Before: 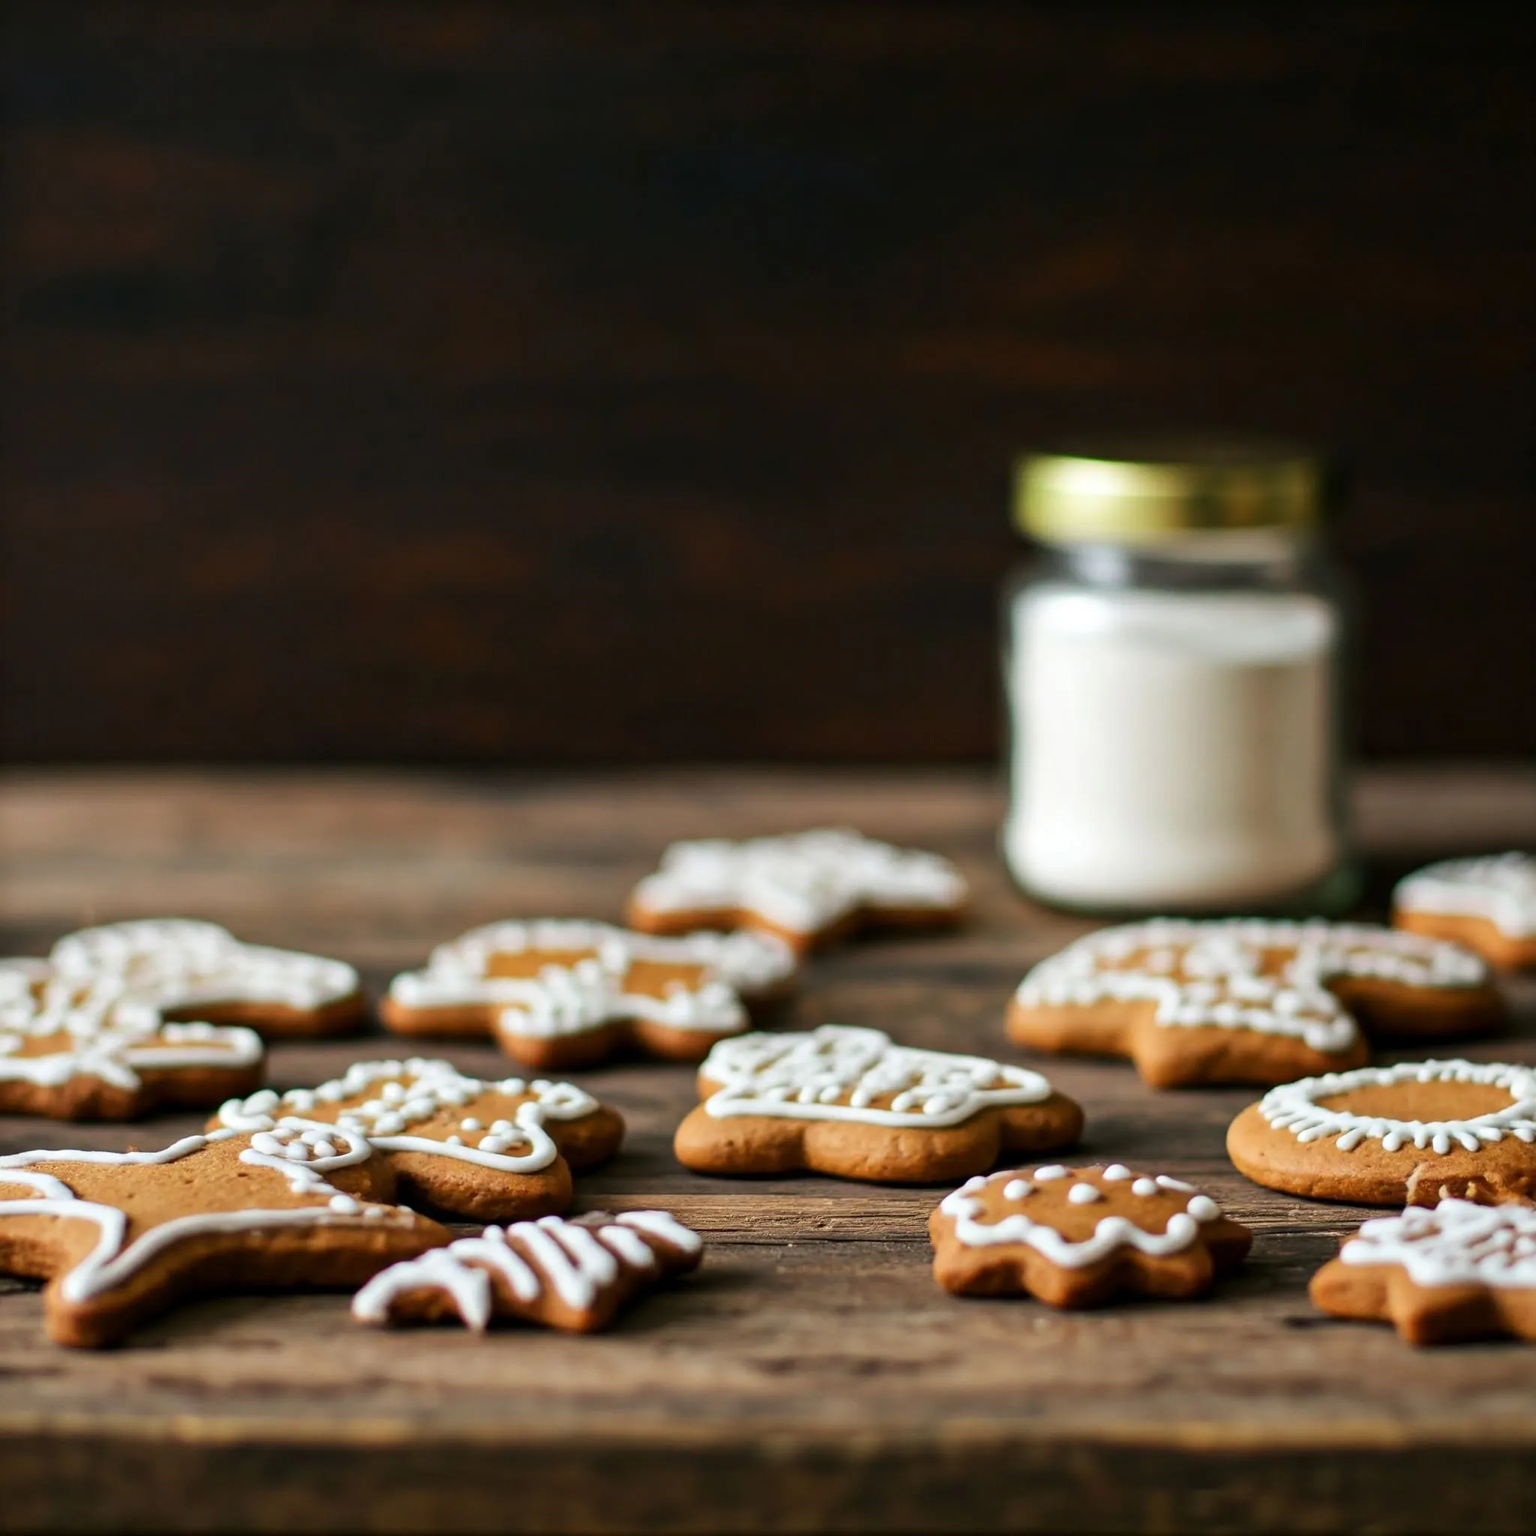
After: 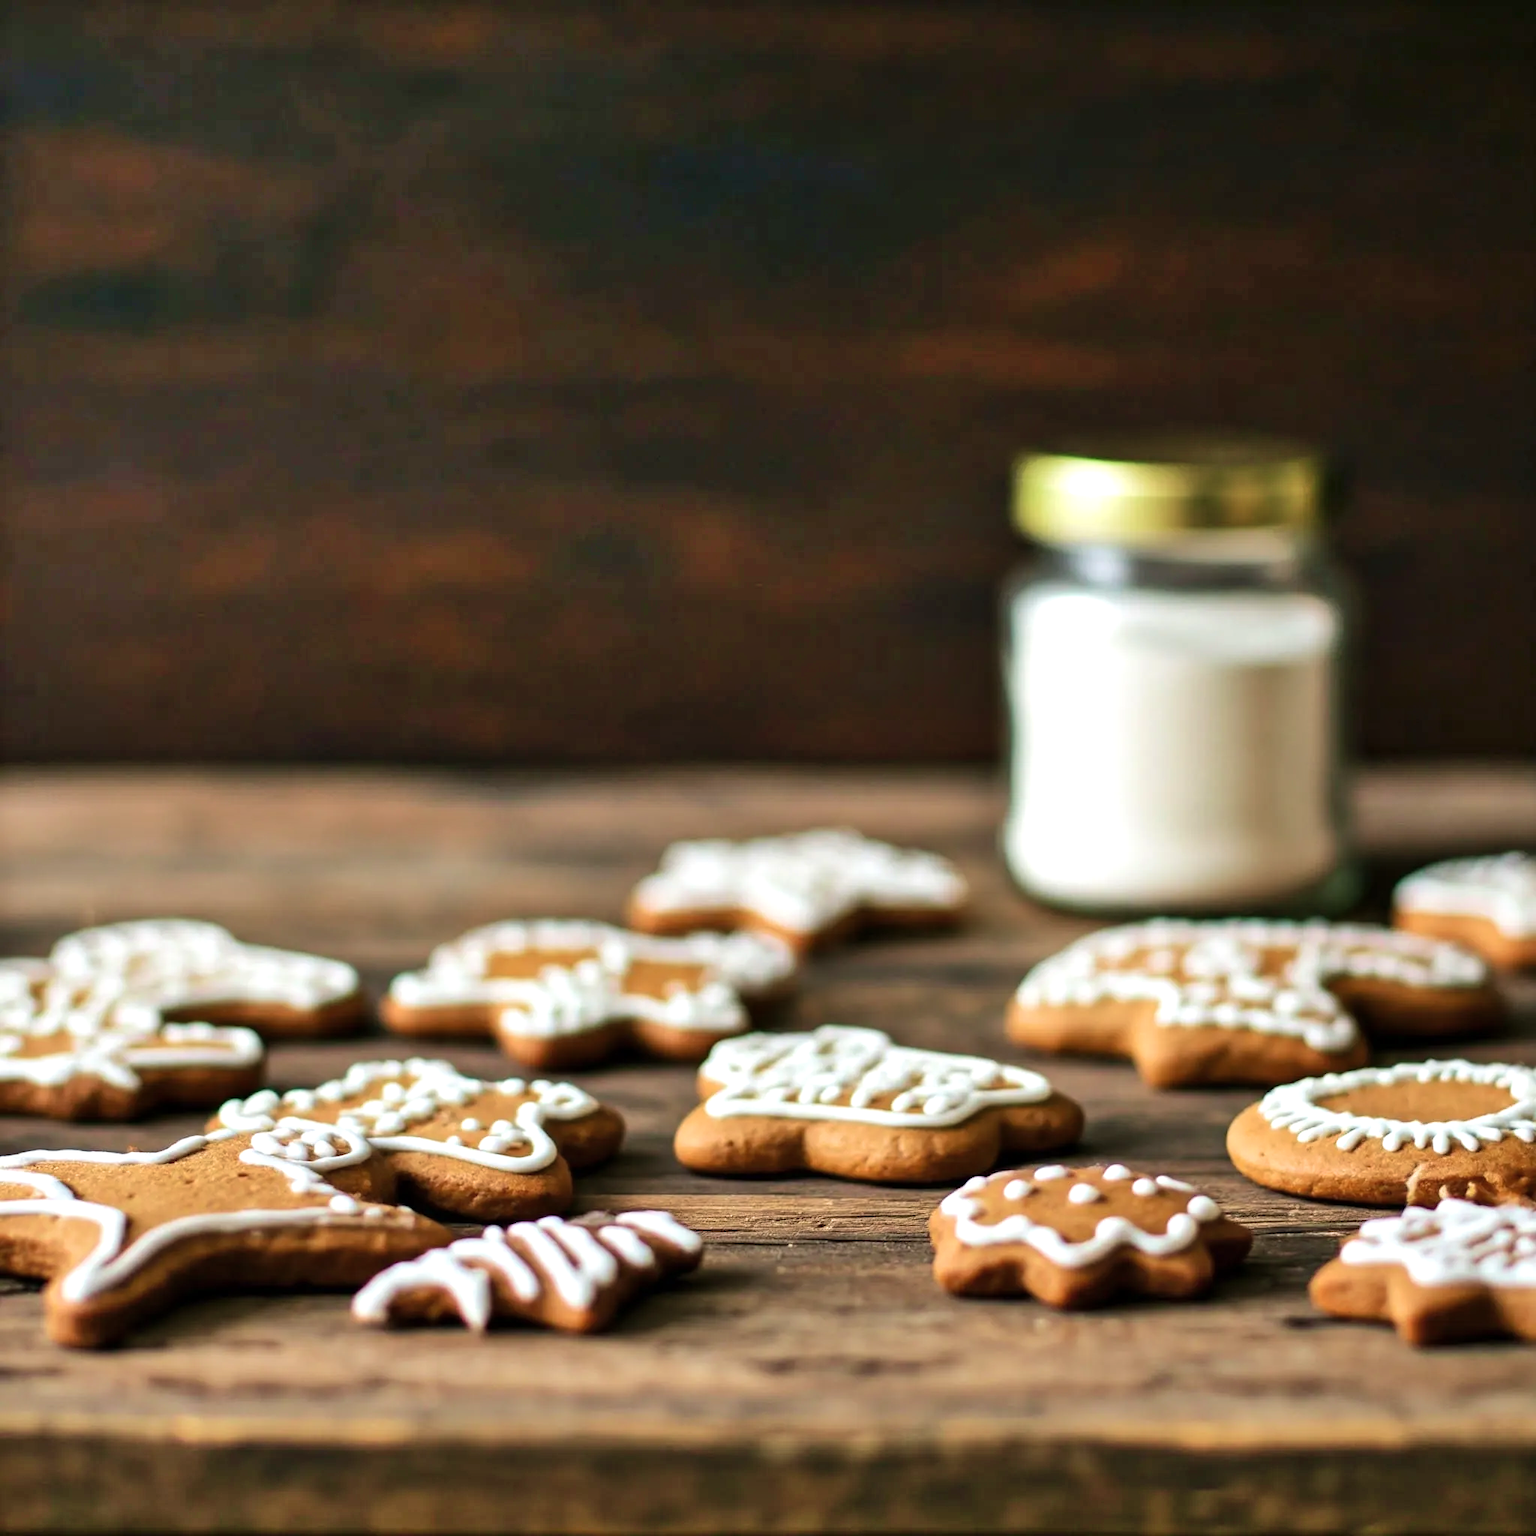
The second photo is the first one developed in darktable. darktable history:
tone equalizer: smoothing diameter 2.19%, edges refinement/feathering 16.78, mask exposure compensation -1.57 EV, filter diffusion 5
velvia: strength 24.52%
shadows and highlights: radius 112.7, shadows 51.48, white point adjustment 9.02, highlights -2.65, soften with gaussian
